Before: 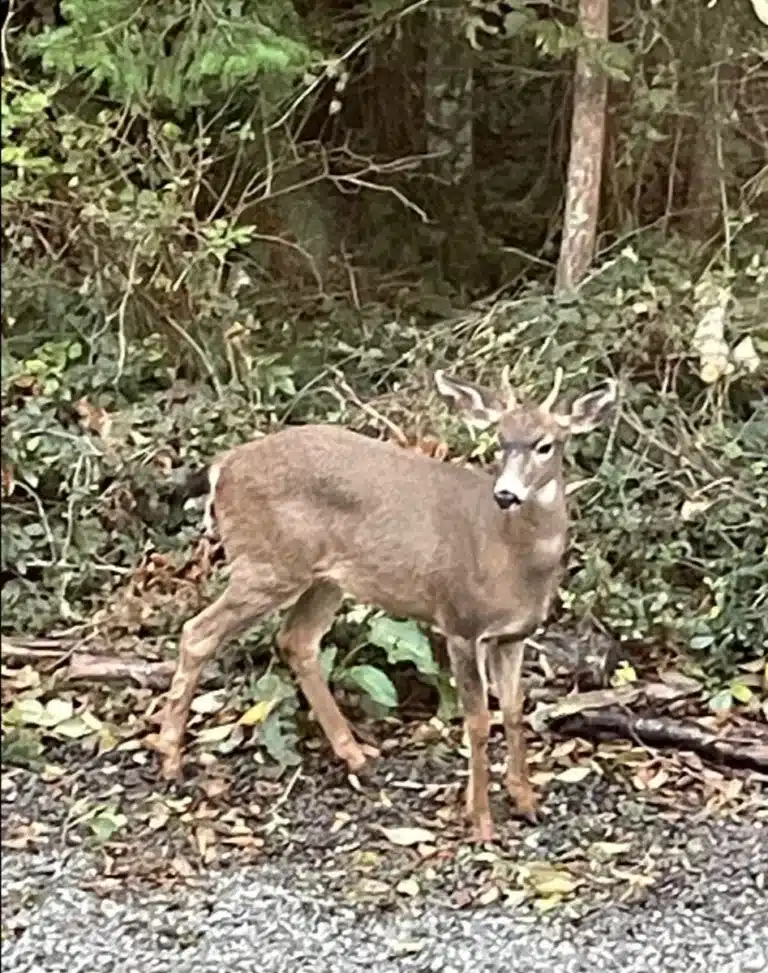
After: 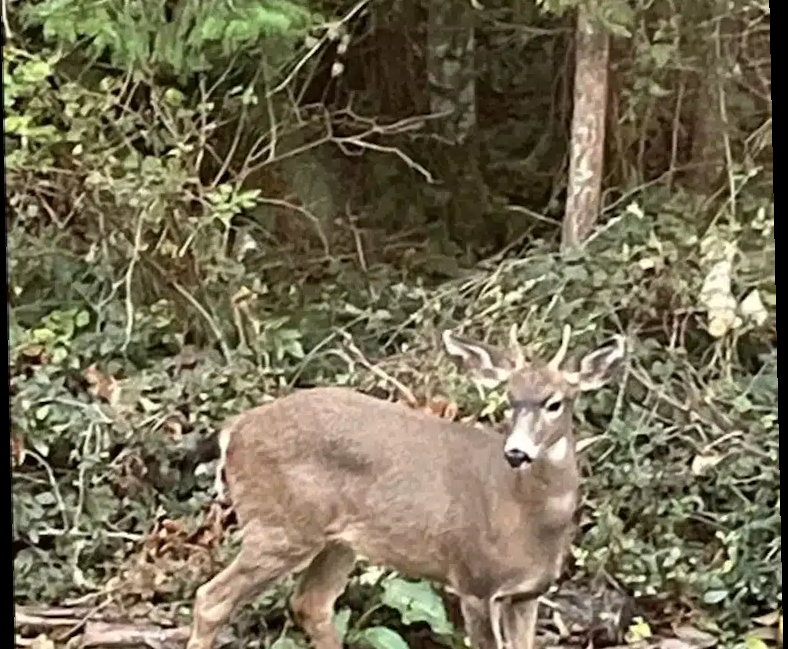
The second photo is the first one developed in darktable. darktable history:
crop and rotate: top 4.848%, bottom 29.503%
rotate and perspective: rotation -1.24°, automatic cropping off
